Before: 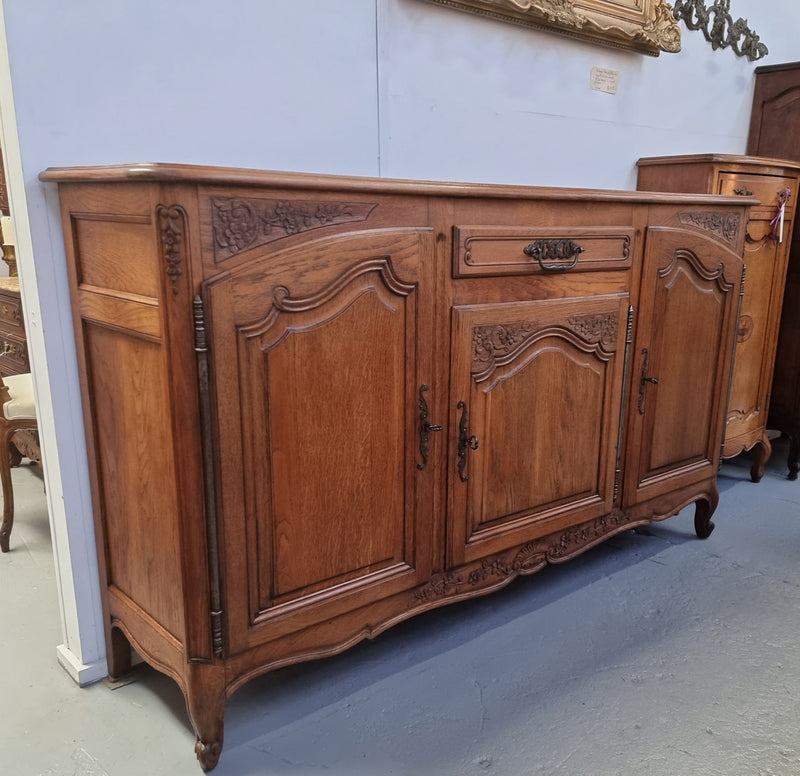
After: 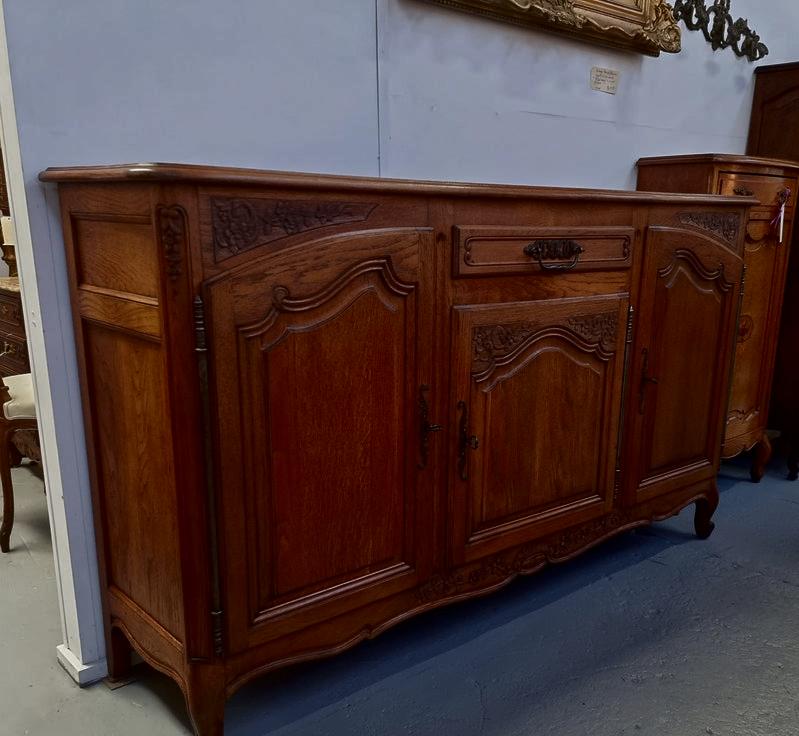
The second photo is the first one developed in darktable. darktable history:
crop and rotate: top 0%, bottom 5.097%
contrast brightness saturation: brightness -0.52
